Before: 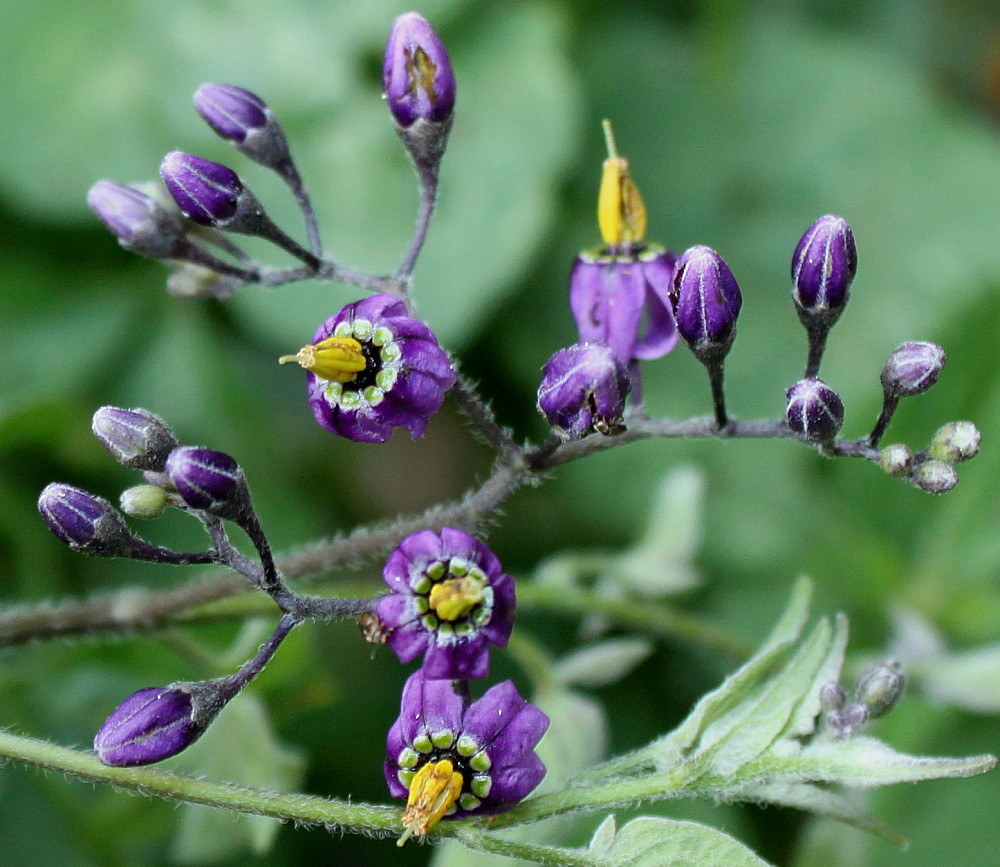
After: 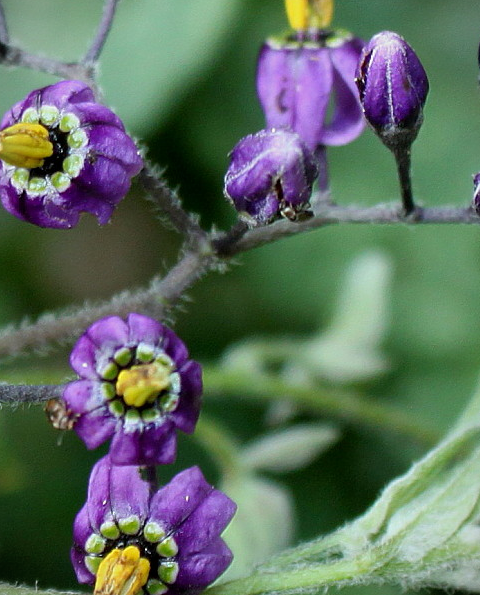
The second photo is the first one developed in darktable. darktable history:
crop: left 31.331%, top 24.761%, right 20.323%, bottom 6.548%
vignetting: fall-off start 100.89%, fall-off radius 65.12%, automatic ratio true
